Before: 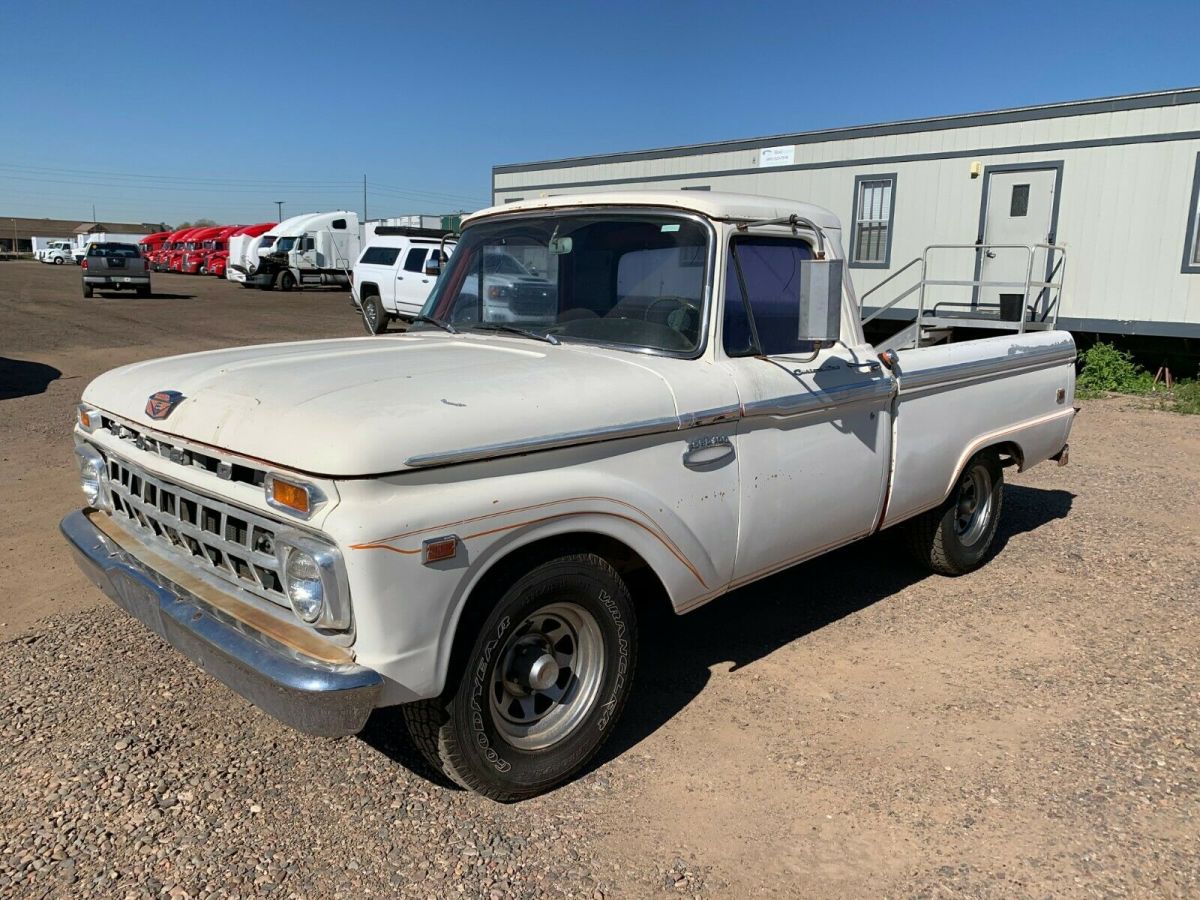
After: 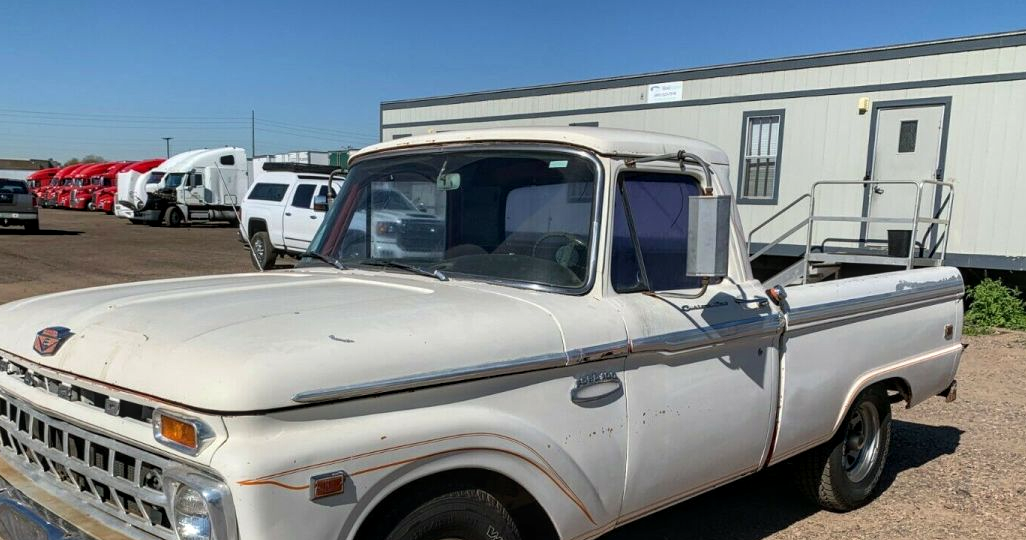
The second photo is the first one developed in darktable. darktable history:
crop and rotate: left 9.358%, top 7.19%, right 5.065%, bottom 32.715%
velvia: strength 6.01%
local contrast: on, module defaults
